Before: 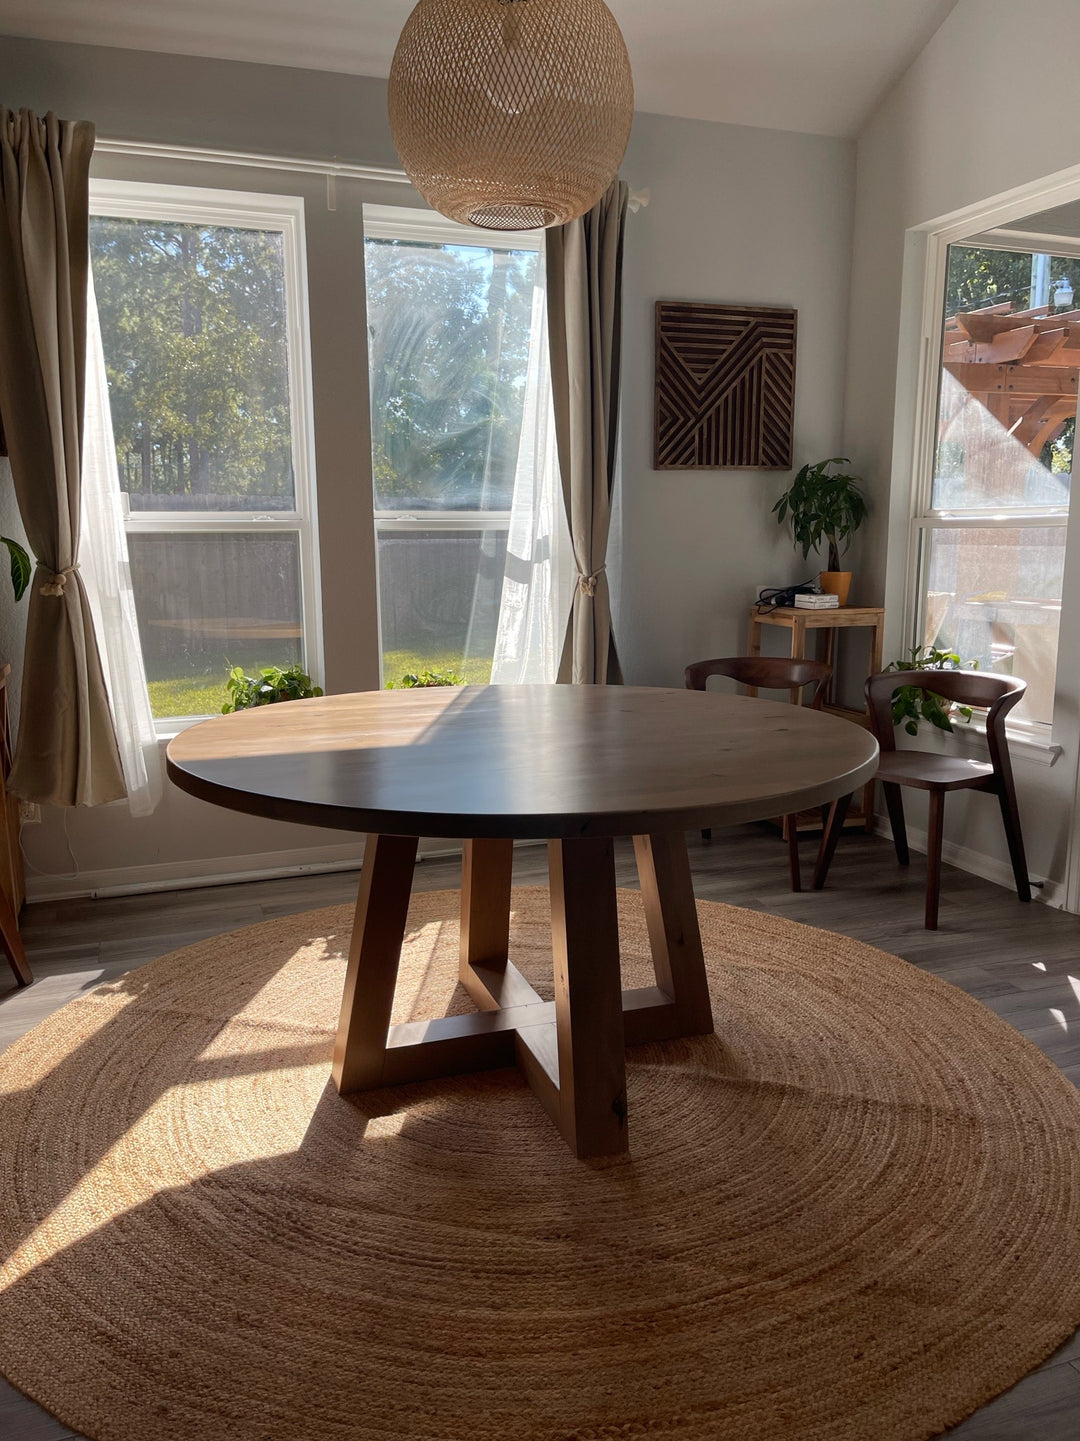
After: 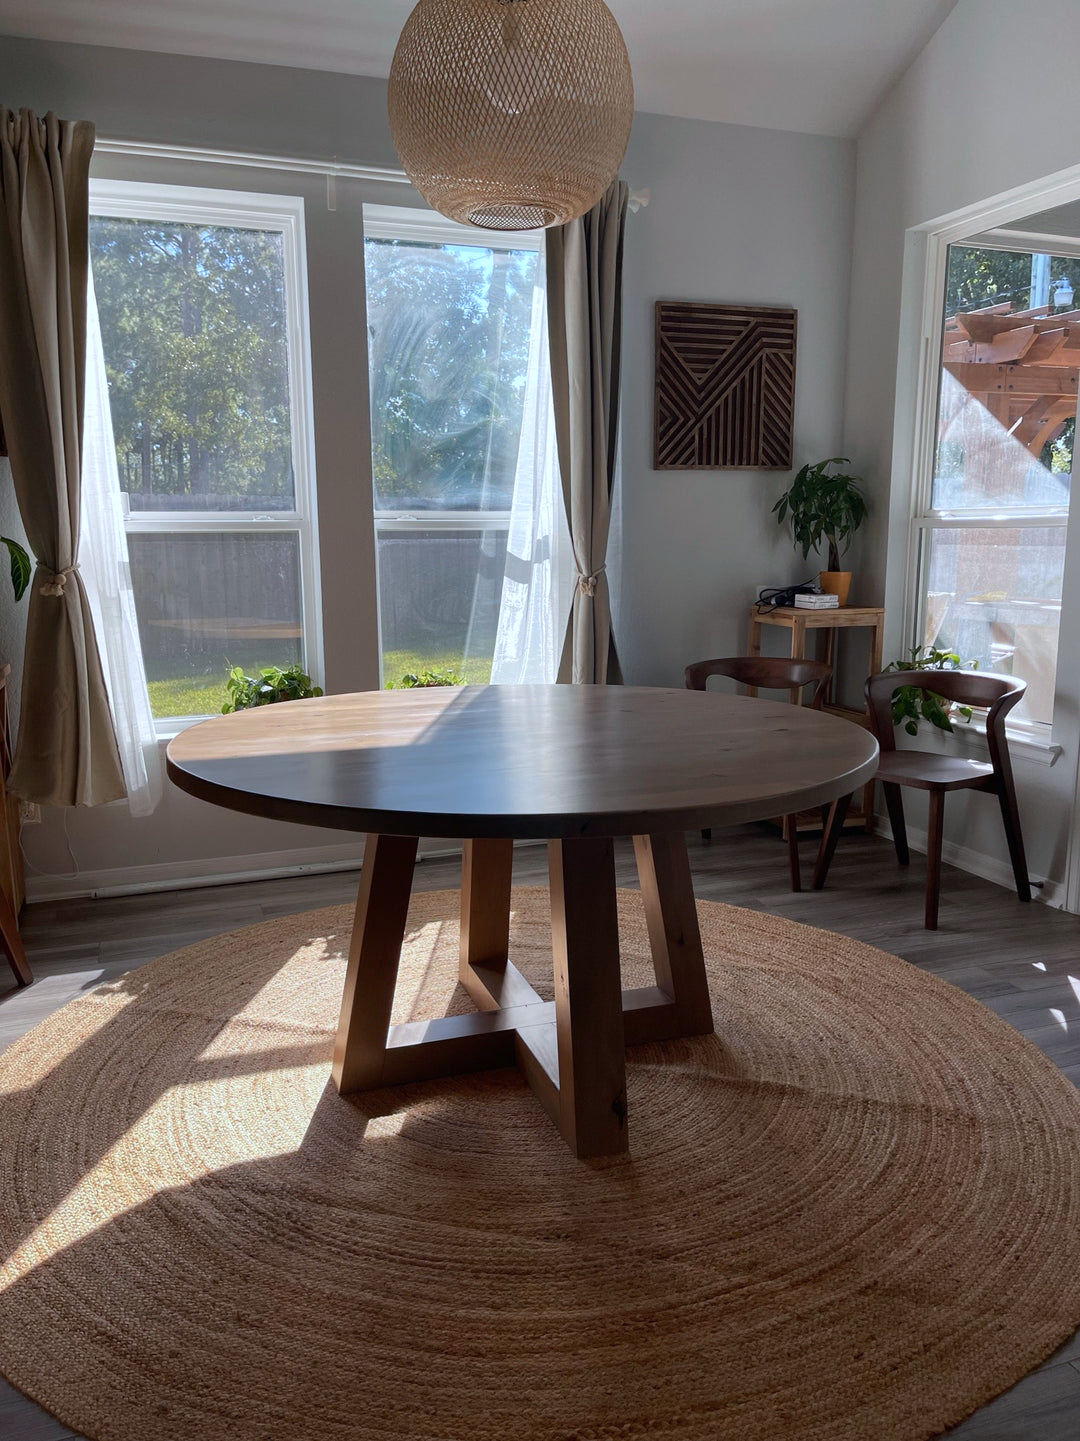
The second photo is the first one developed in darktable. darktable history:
color calibration: x 0.372, y 0.386, temperature 4283.89 K
